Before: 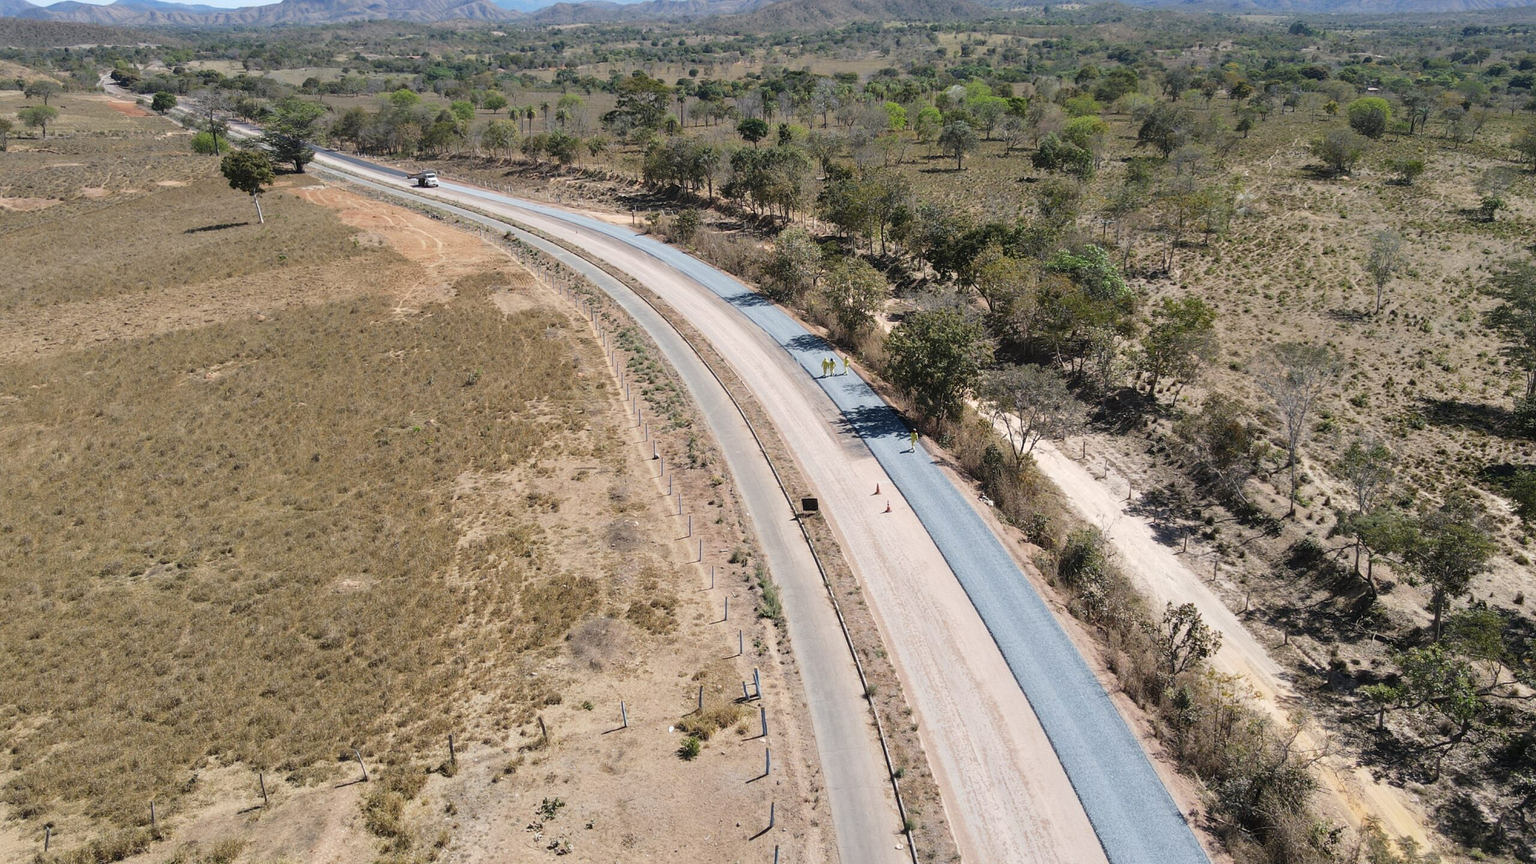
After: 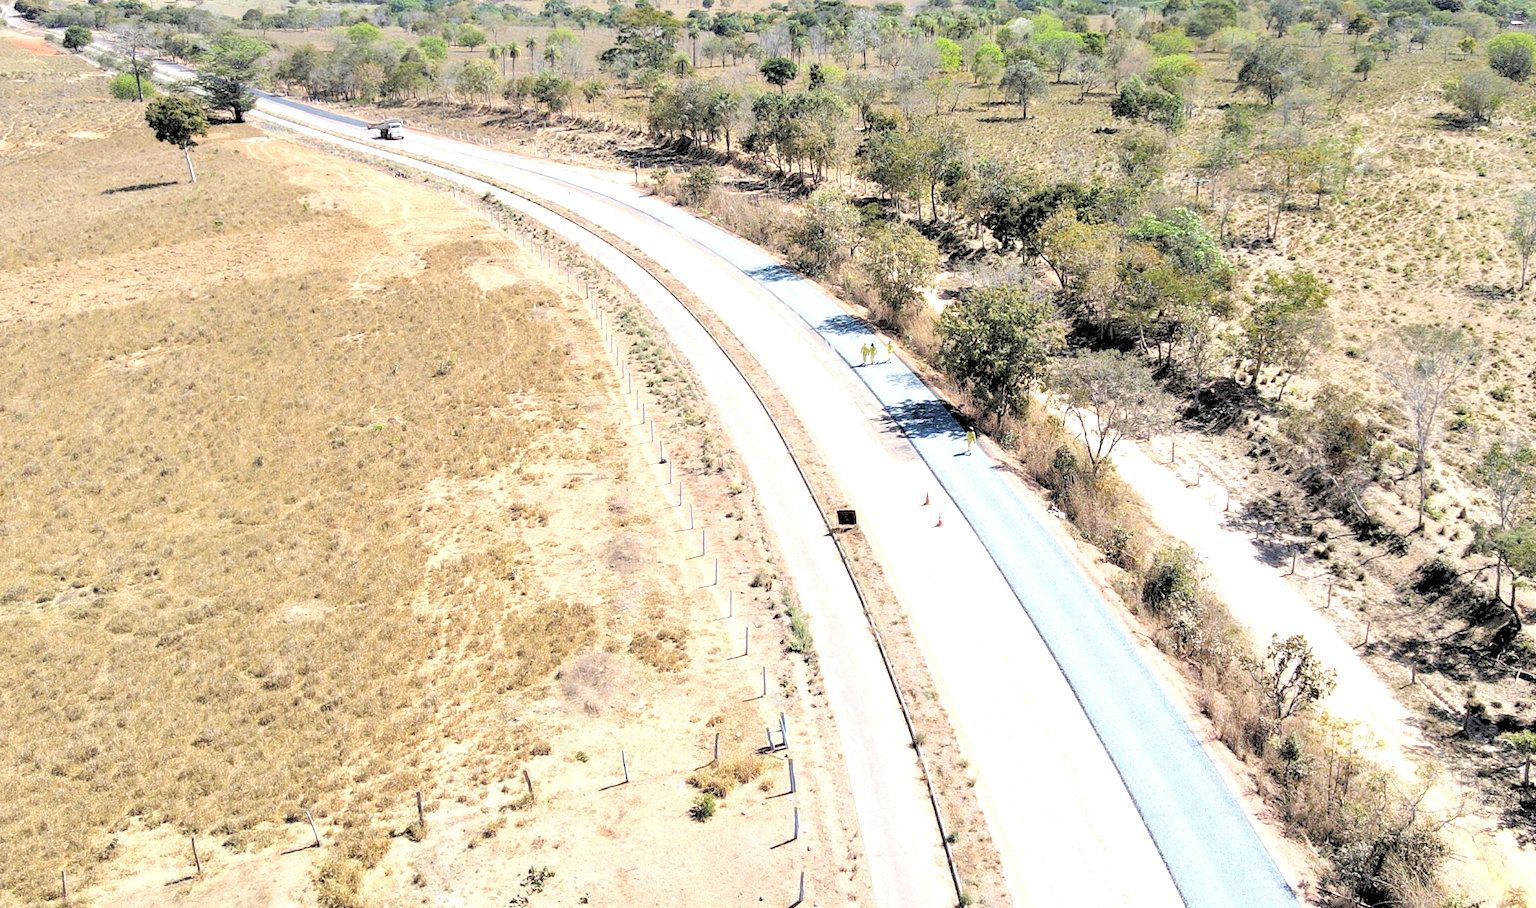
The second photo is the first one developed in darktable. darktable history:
rgb levels: levels [[0.027, 0.429, 0.996], [0, 0.5, 1], [0, 0.5, 1]]
crop: left 6.446%, top 8.188%, right 9.538%, bottom 3.548%
exposure: black level correction 0, exposure 1.1 EV, compensate highlight preservation false
